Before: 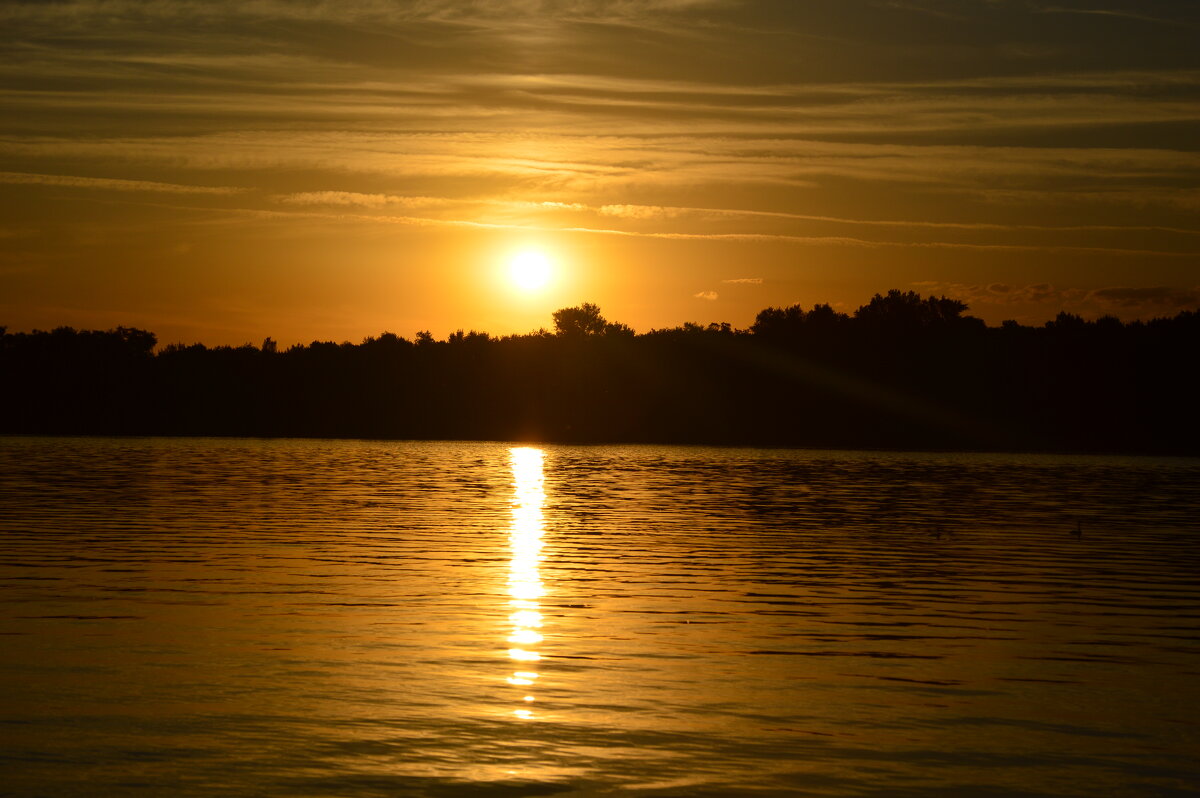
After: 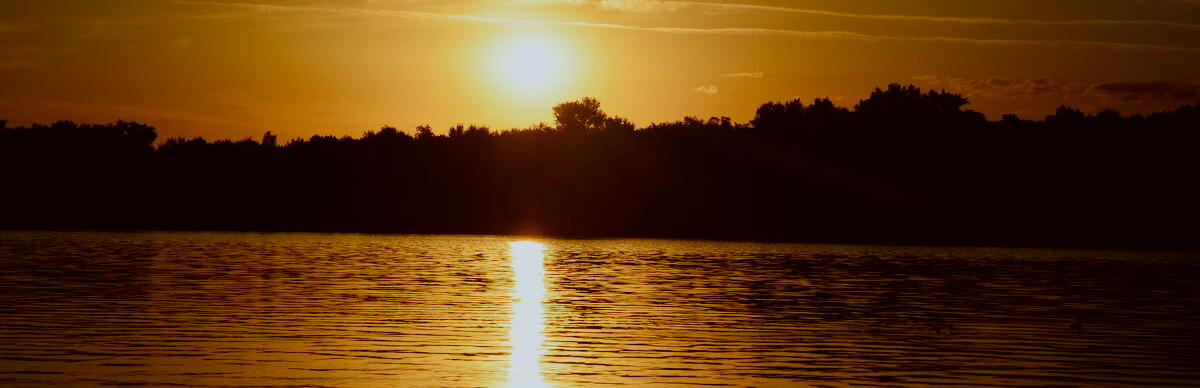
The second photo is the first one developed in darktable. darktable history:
exposure: exposure 0.203 EV, compensate exposure bias true, compensate highlight preservation false
crop and rotate: top 25.838%, bottom 25.482%
filmic rgb: black relative exposure -16 EV, white relative exposure 6.86 EV, hardness 4.65, preserve chrominance no, color science v5 (2021)
color correction: highlights a* -3.22, highlights b* -6.44, shadows a* 2.93, shadows b* 5.39
